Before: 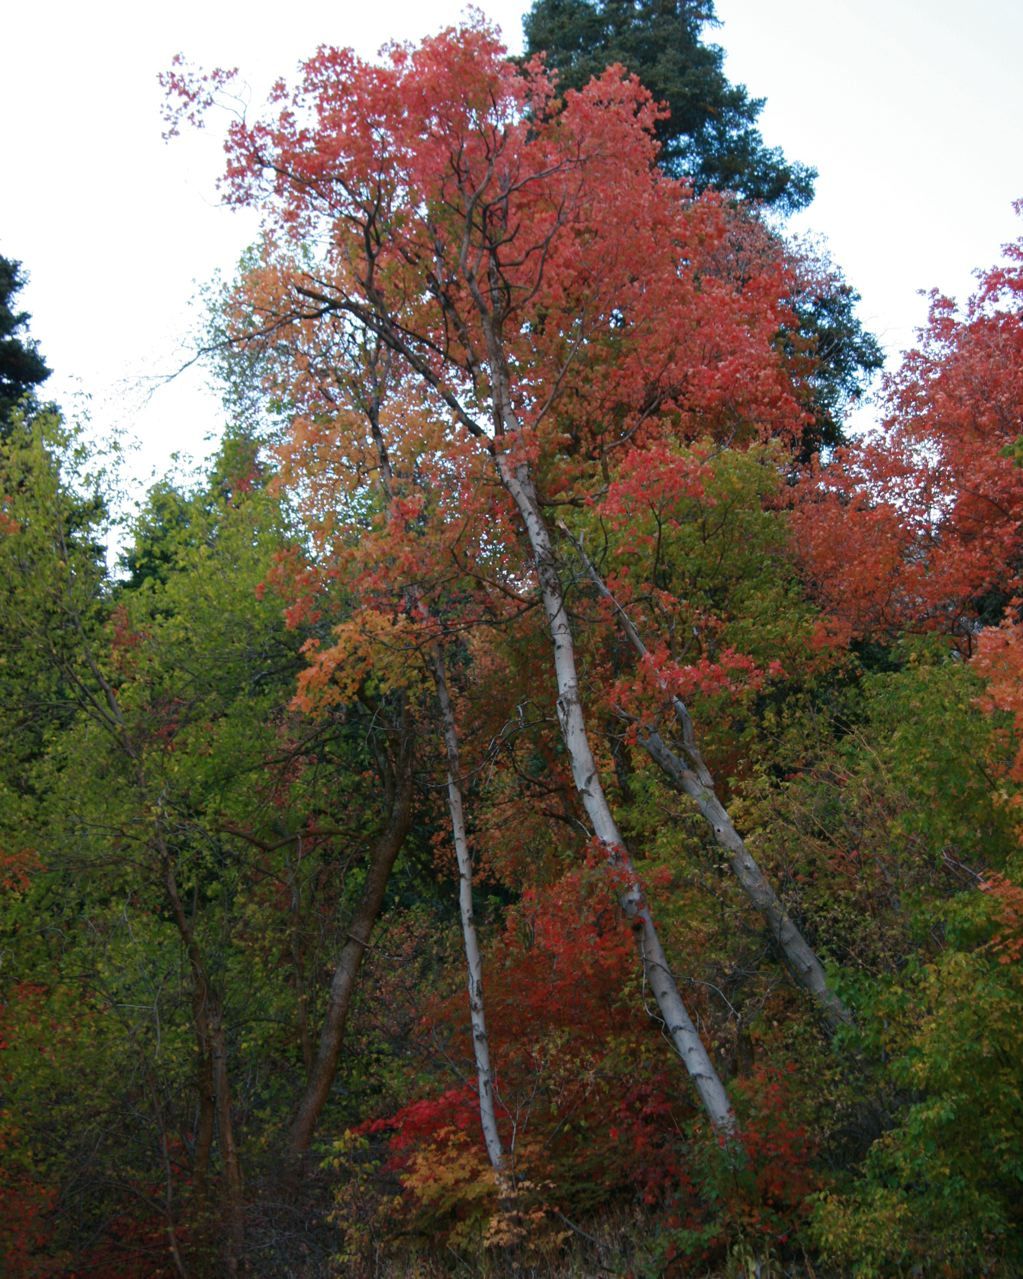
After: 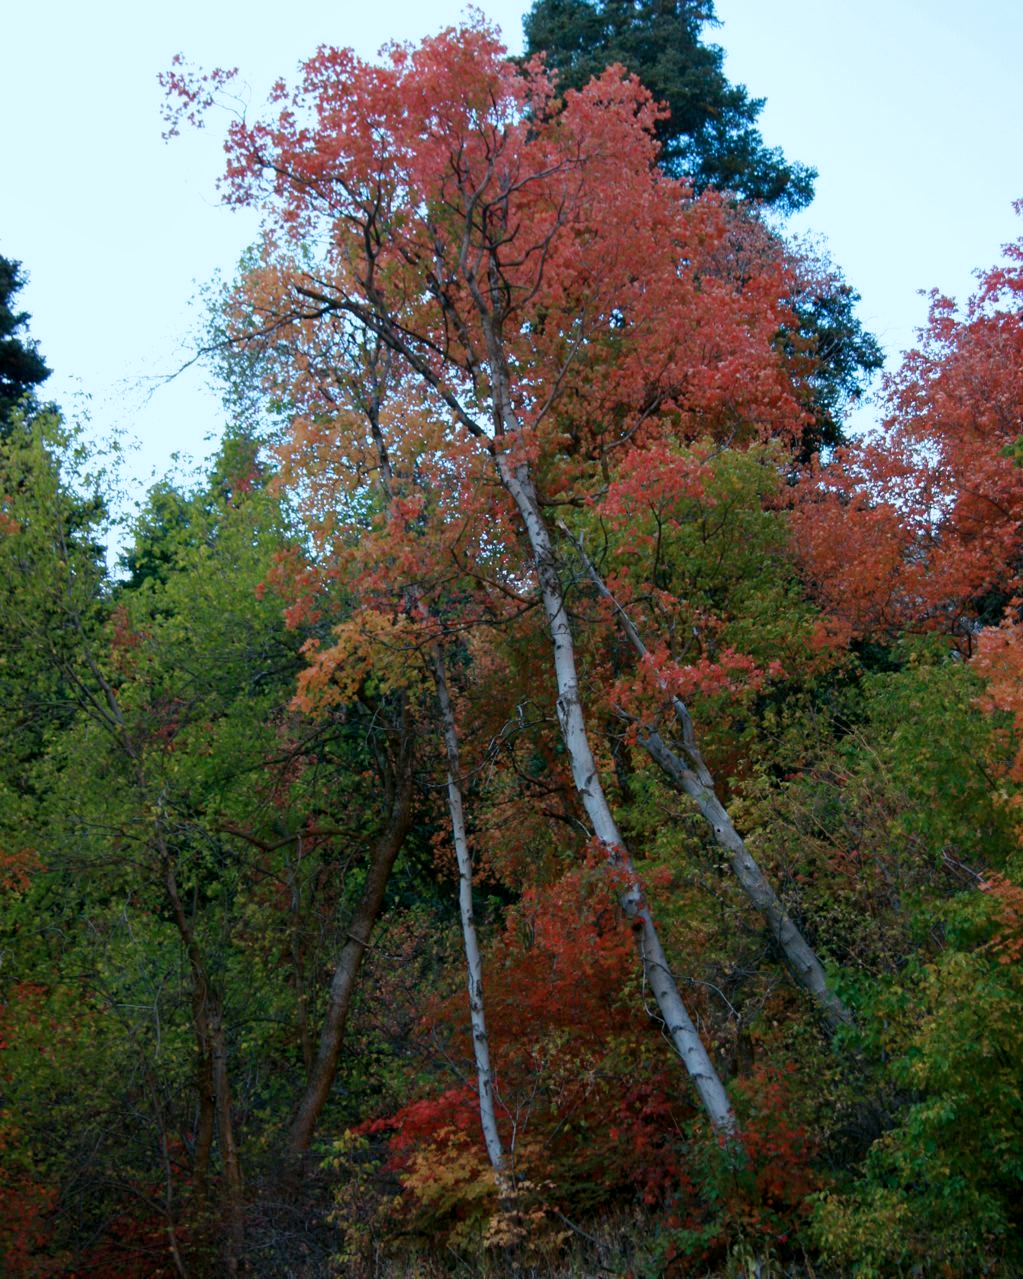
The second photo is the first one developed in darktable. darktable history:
exposure: black level correction 0.002, exposure -0.108 EV, compensate highlight preservation false
color calibration: illuminant F (fluorescent), F source F9 (Cool White Deluxe 4150 K) – high CRI, x 0.375, y 0.373, temperature 4160.14 K
shadows and highlights: shadows 20.6, highlights -20.94, soften with gaussian
